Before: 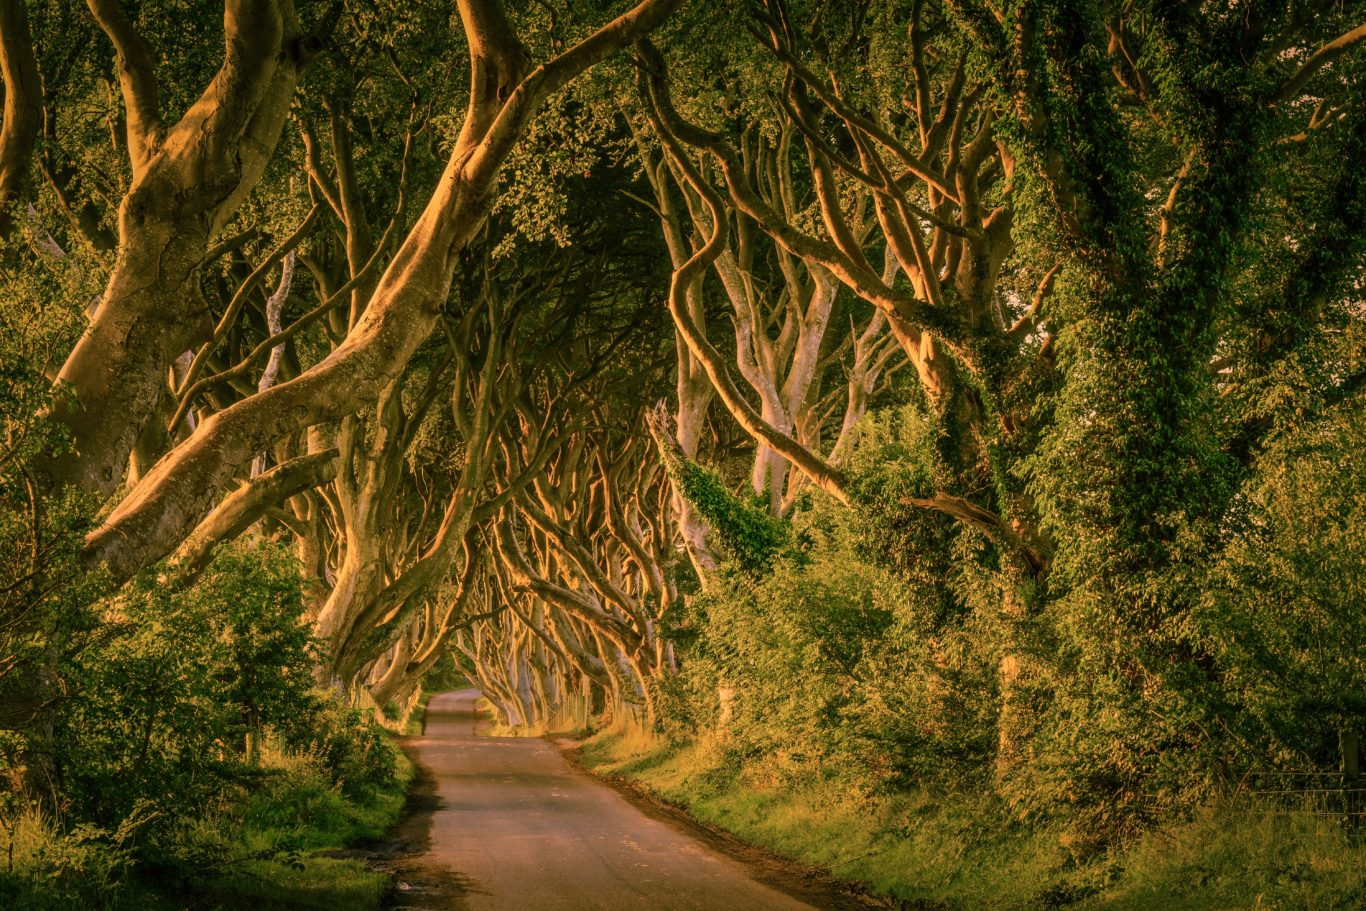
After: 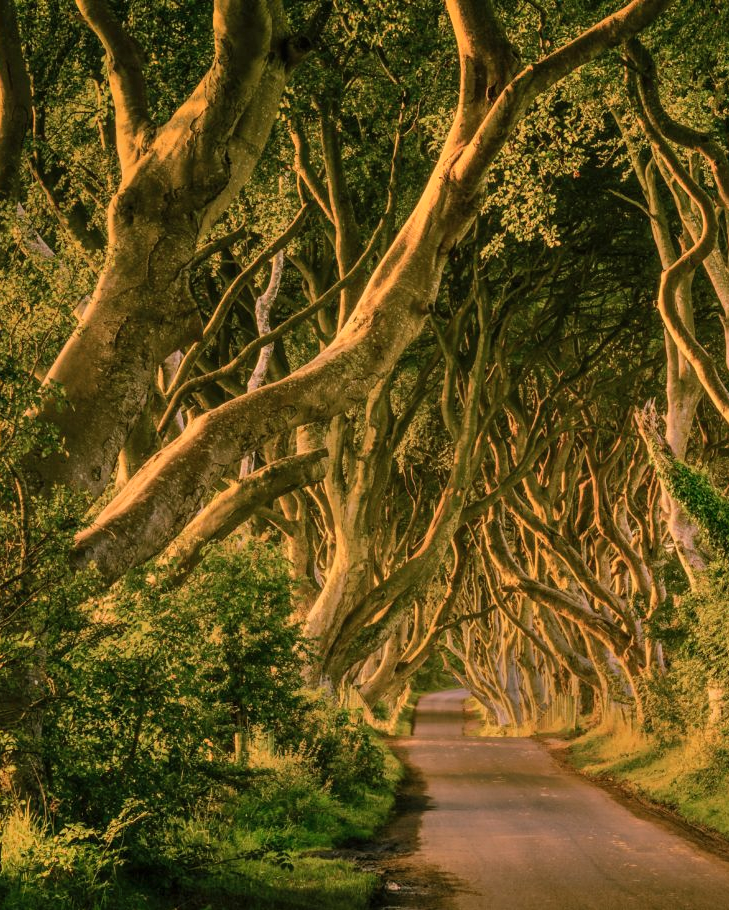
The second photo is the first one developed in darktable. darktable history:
tone equalizer: edges refinement/feathering 500, mask exposure compensation -1.57 EV, preserve details no
crop: left 0.811%, right 45.253%, bottom 0.087%
shadows and highlights: low approximation 0.01, soften with gaussian
